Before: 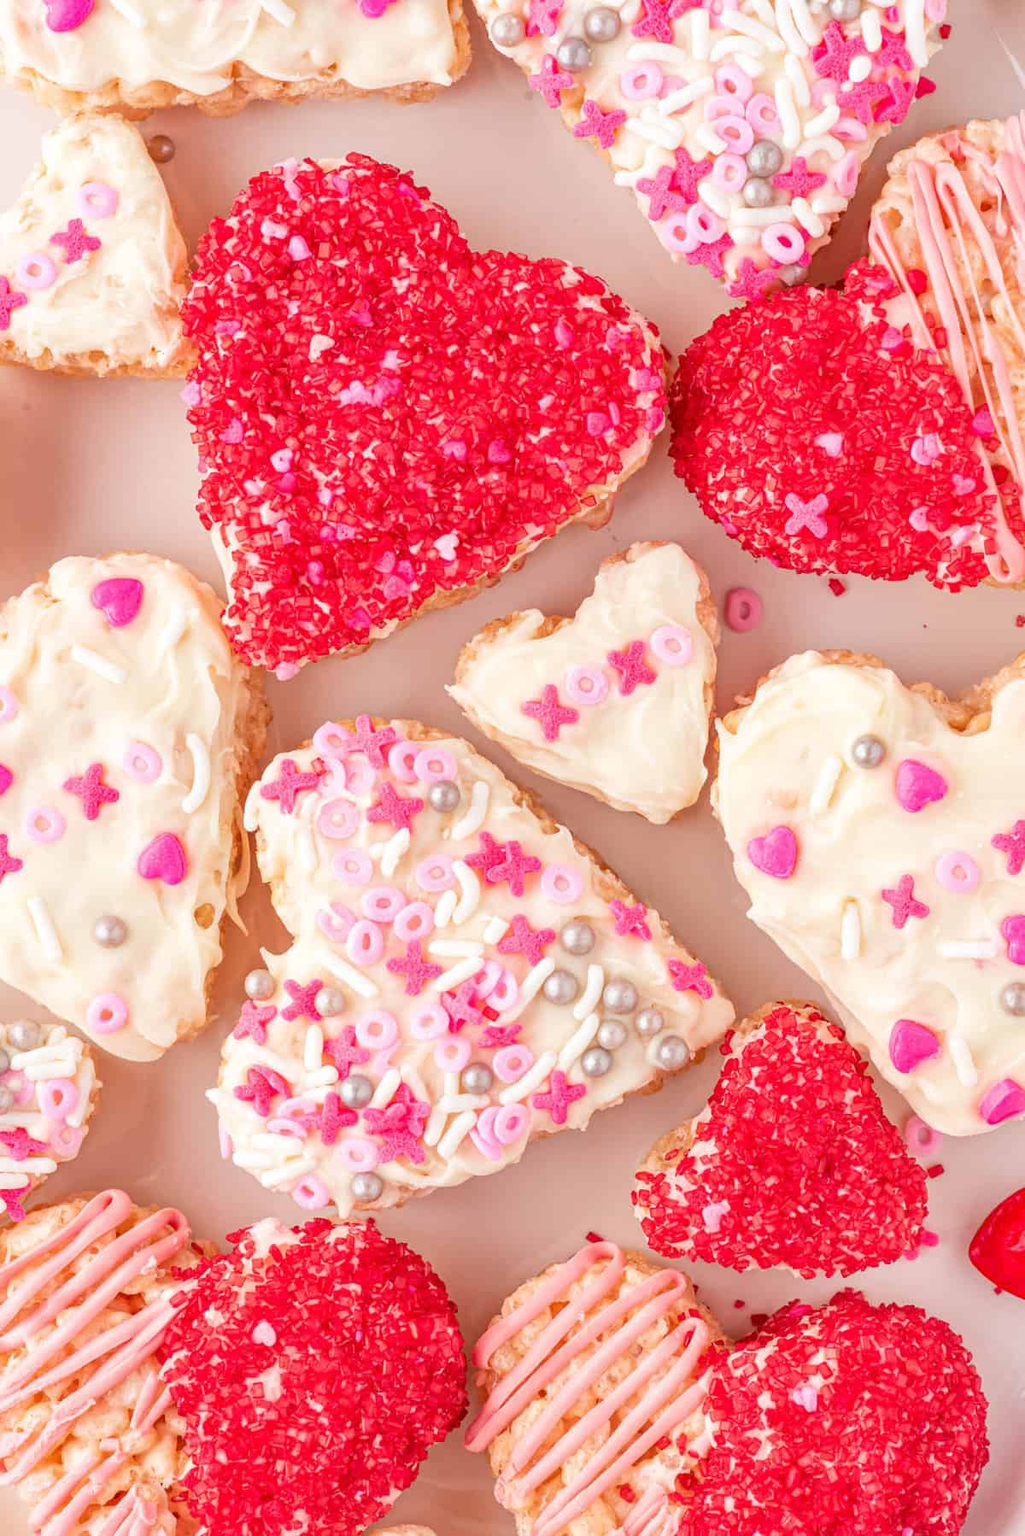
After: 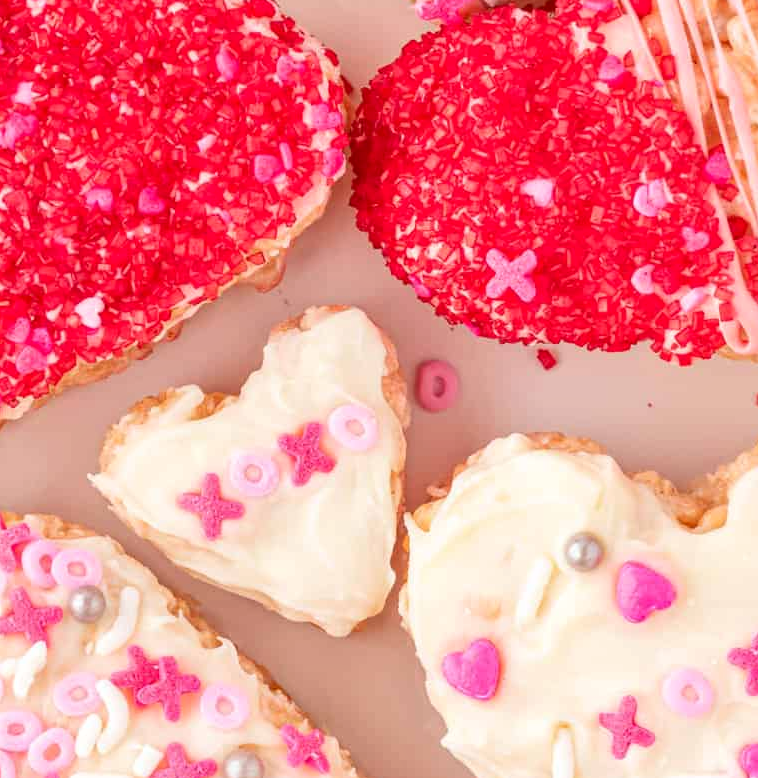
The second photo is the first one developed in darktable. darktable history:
tone equalizer: -7 EV 0.153 EV, -6 EV 0.574 EV, -5 EV 1.19 EV, -4 EV 1.35 EV, -3 EV 1.12 EV, -2 EV 0.6 EV, -1 EV 0.165 EV
crop: left 36.11%, top 18.276%, right 0.674%, bottom 38.452%
contrast brightness saturation: contrast 0.083, saturation 0.017
